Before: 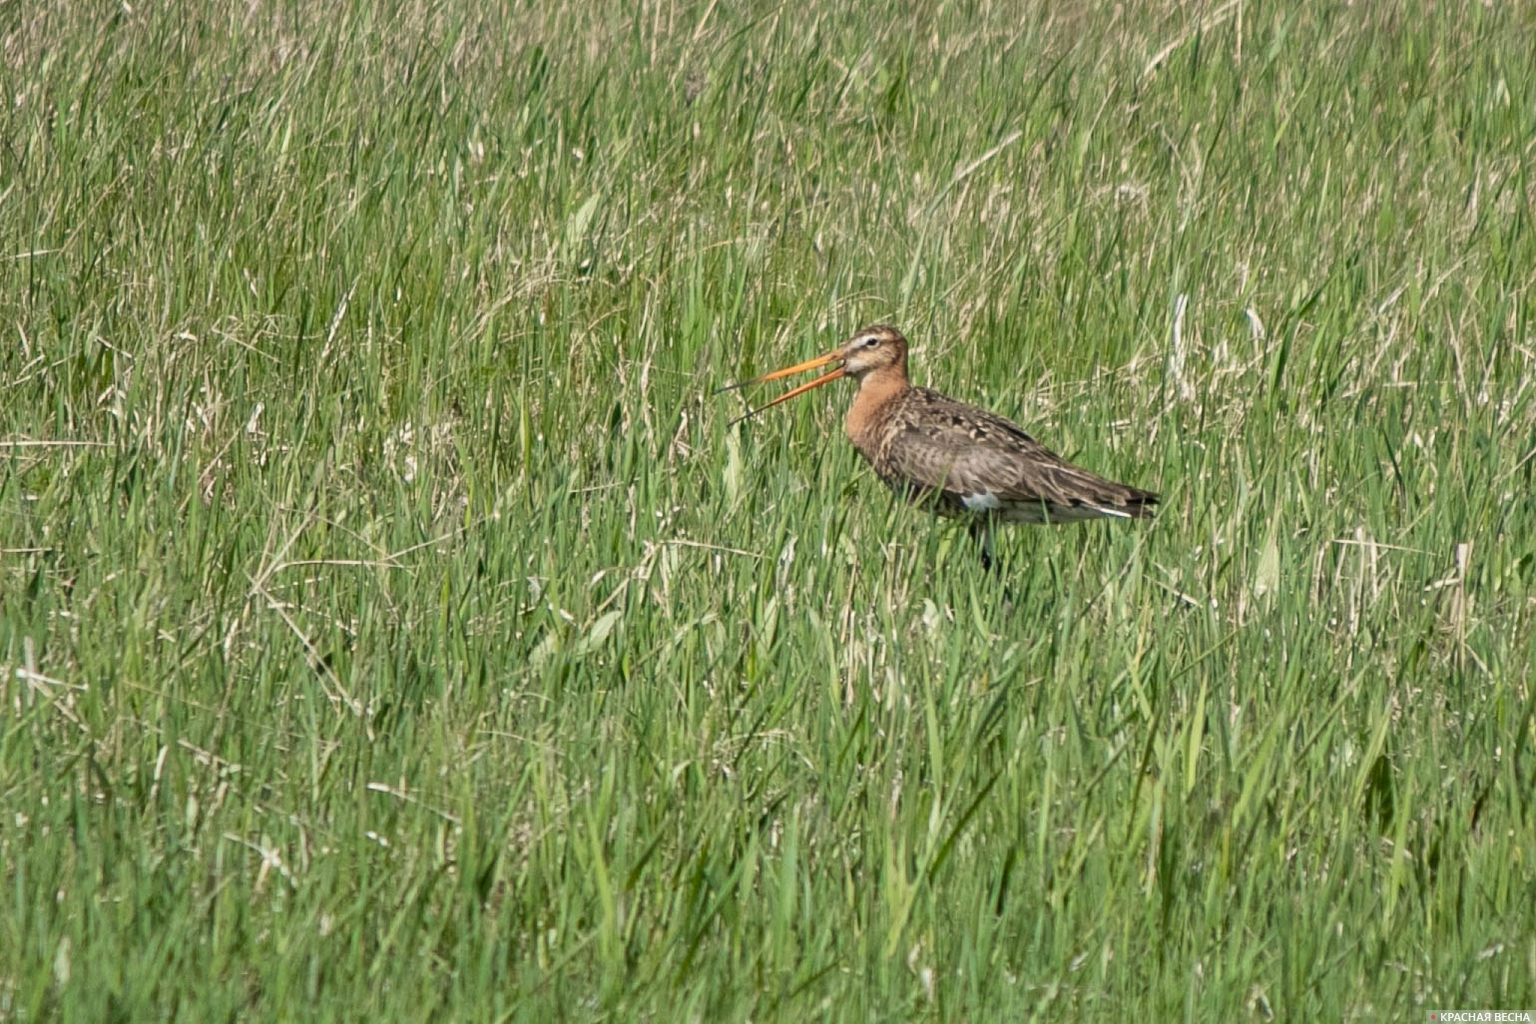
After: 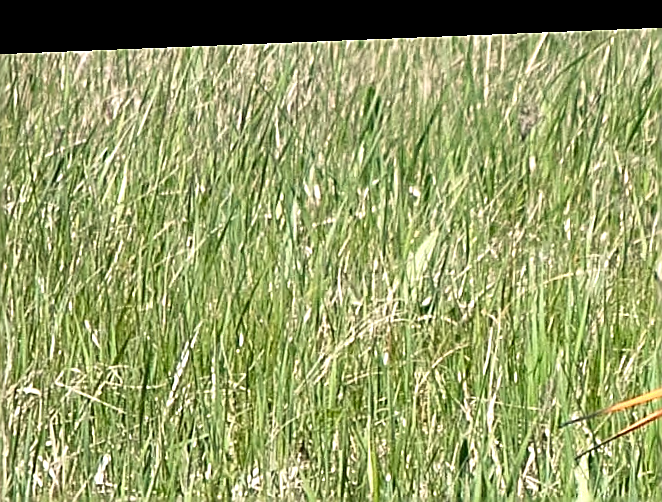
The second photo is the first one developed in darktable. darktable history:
crop and rotate: left 10.817%, top 0.062%, right 47.194%, bottom 53.626%
shadows and highlights: shadows 0, highlights 40
exposure: exposure 0.566 EV, compensate highlight preservation false
sharpen: radius 1.685, amount 1.294
rotate and perspective: rotation -2.29°, automatic cropping off
